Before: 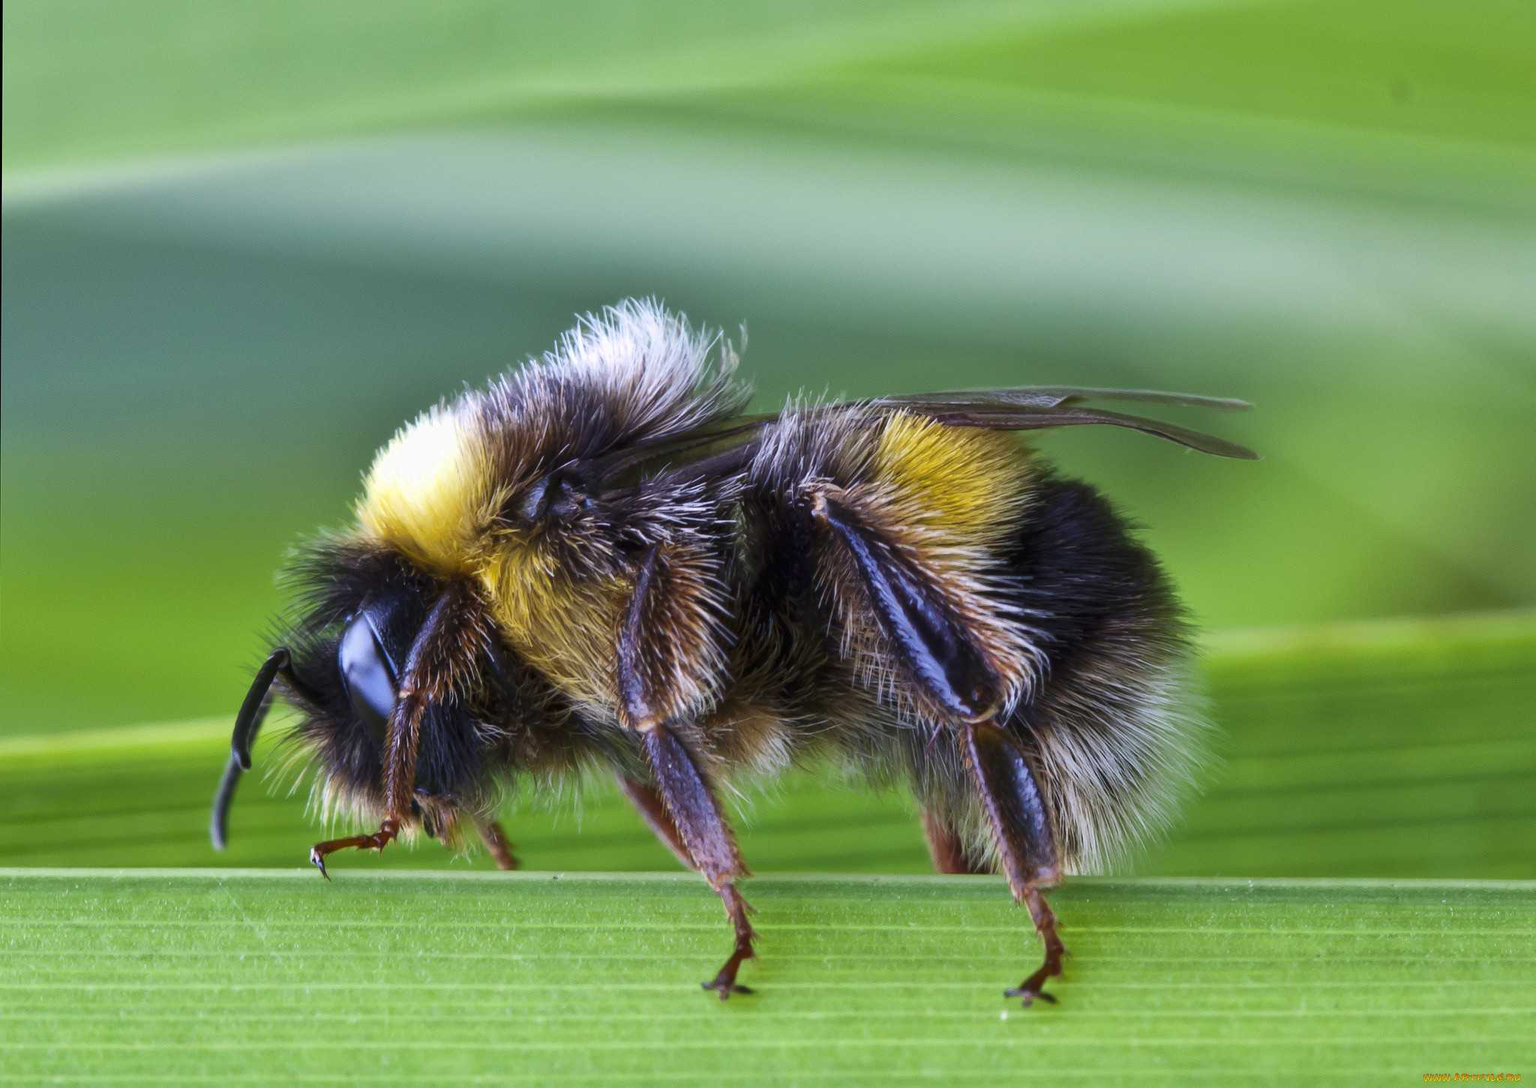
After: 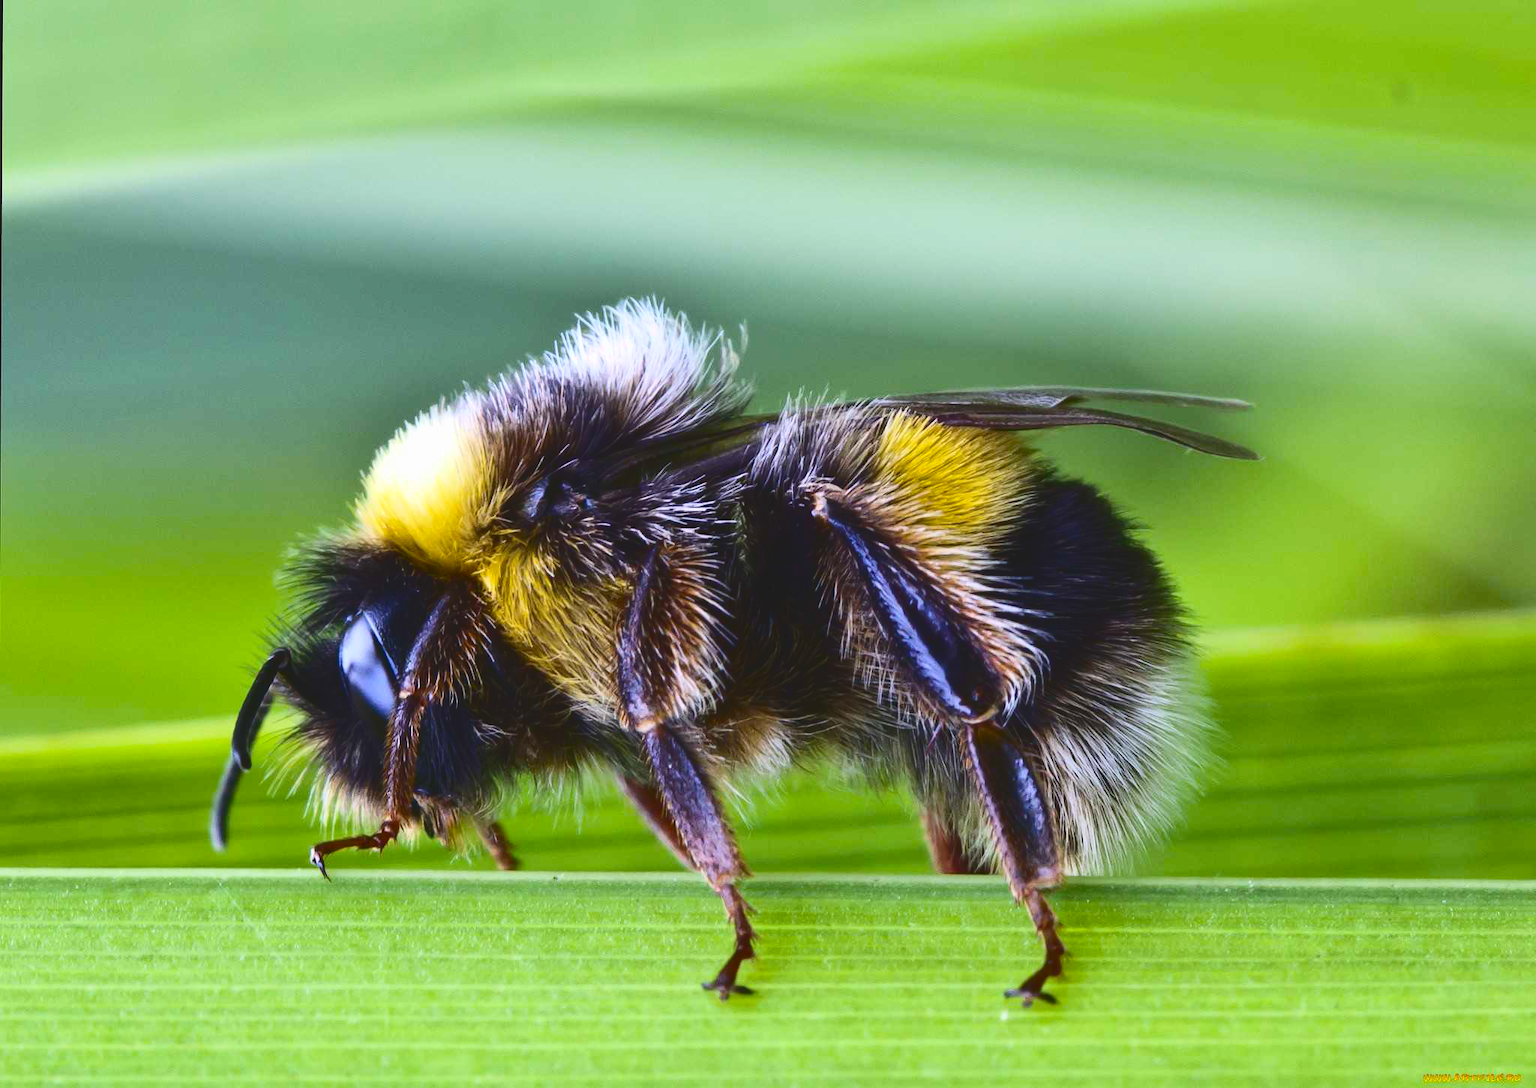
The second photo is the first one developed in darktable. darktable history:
color balance rgb: power › hue 329.92°, perceptual saturation grading › global saturation 30.633%
tone curve: curves: ch0 [(0, 0) (0.003, 0.108) (0.011, 0.108) (0.025, 0.108) (0.044, 0.113) (0.069, 0.113) (0.1, 0.121) (0.136, 0.136) (0.177, 0.16) (0.224, 0.192) (0.277, 0.246) (0.335, 0.324) (0.399, 0.419) (0.468, 0.518) (0.543, 0.622) (0.623, 0.721) (0.709, 0.815) (0.801, 0.893) (0.898, 0.949) (1, 1)], color space Lab, independent channels, preserve colors none
